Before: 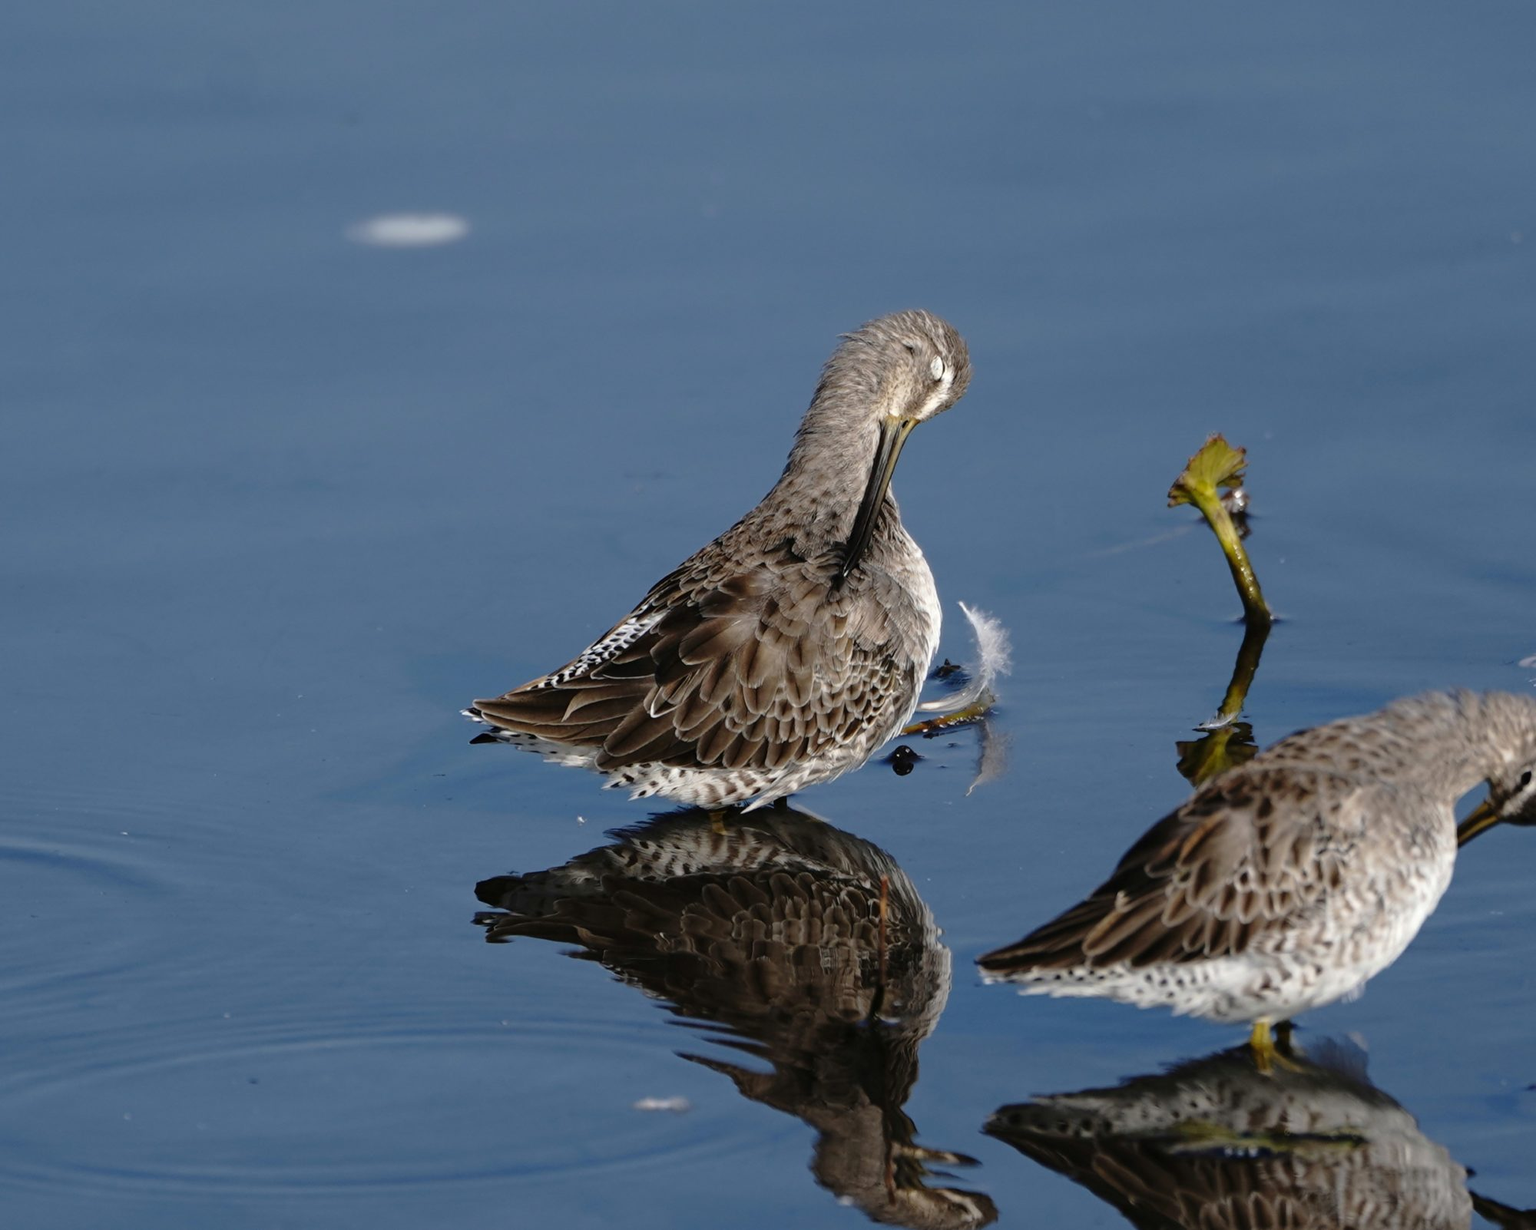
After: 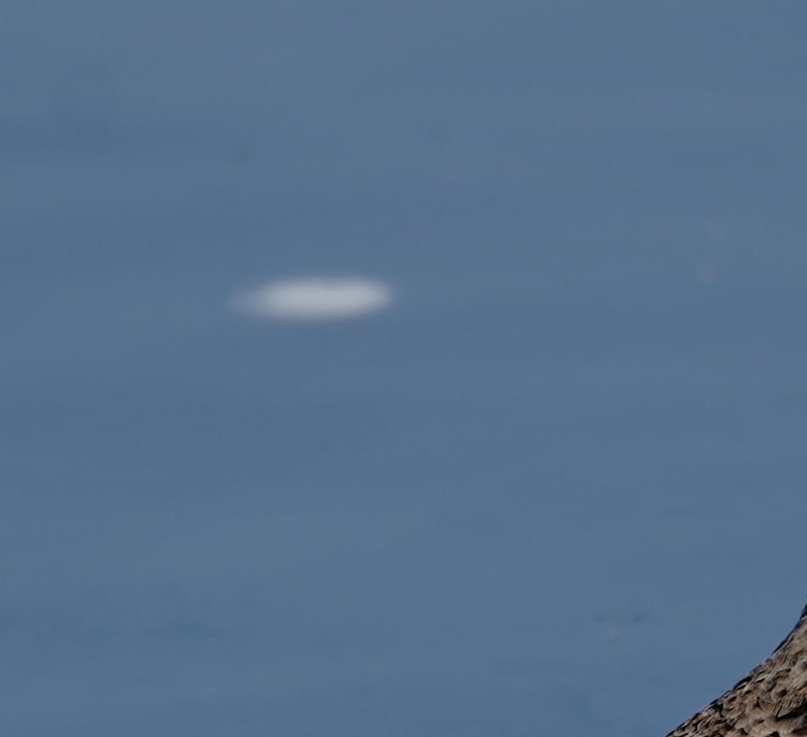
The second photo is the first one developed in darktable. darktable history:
filmic rgb: middle gray luminance 9.21%, black relative exposure -10.6 EV, white relative exposure 3.44 EV, threshold 3.02 EV, structure ↔ texture 99.08%, target black luminance 0%, hardness 5.95, latitude 59.65%, contrast 1.091, highlights saturation mix 6.48%, shadows ↔ highlights balance 29.58%, enable highlight reconstruction true
crop and rotate: left 10.94%, top 0.074%, right 48.691%, bottom 53.899%
